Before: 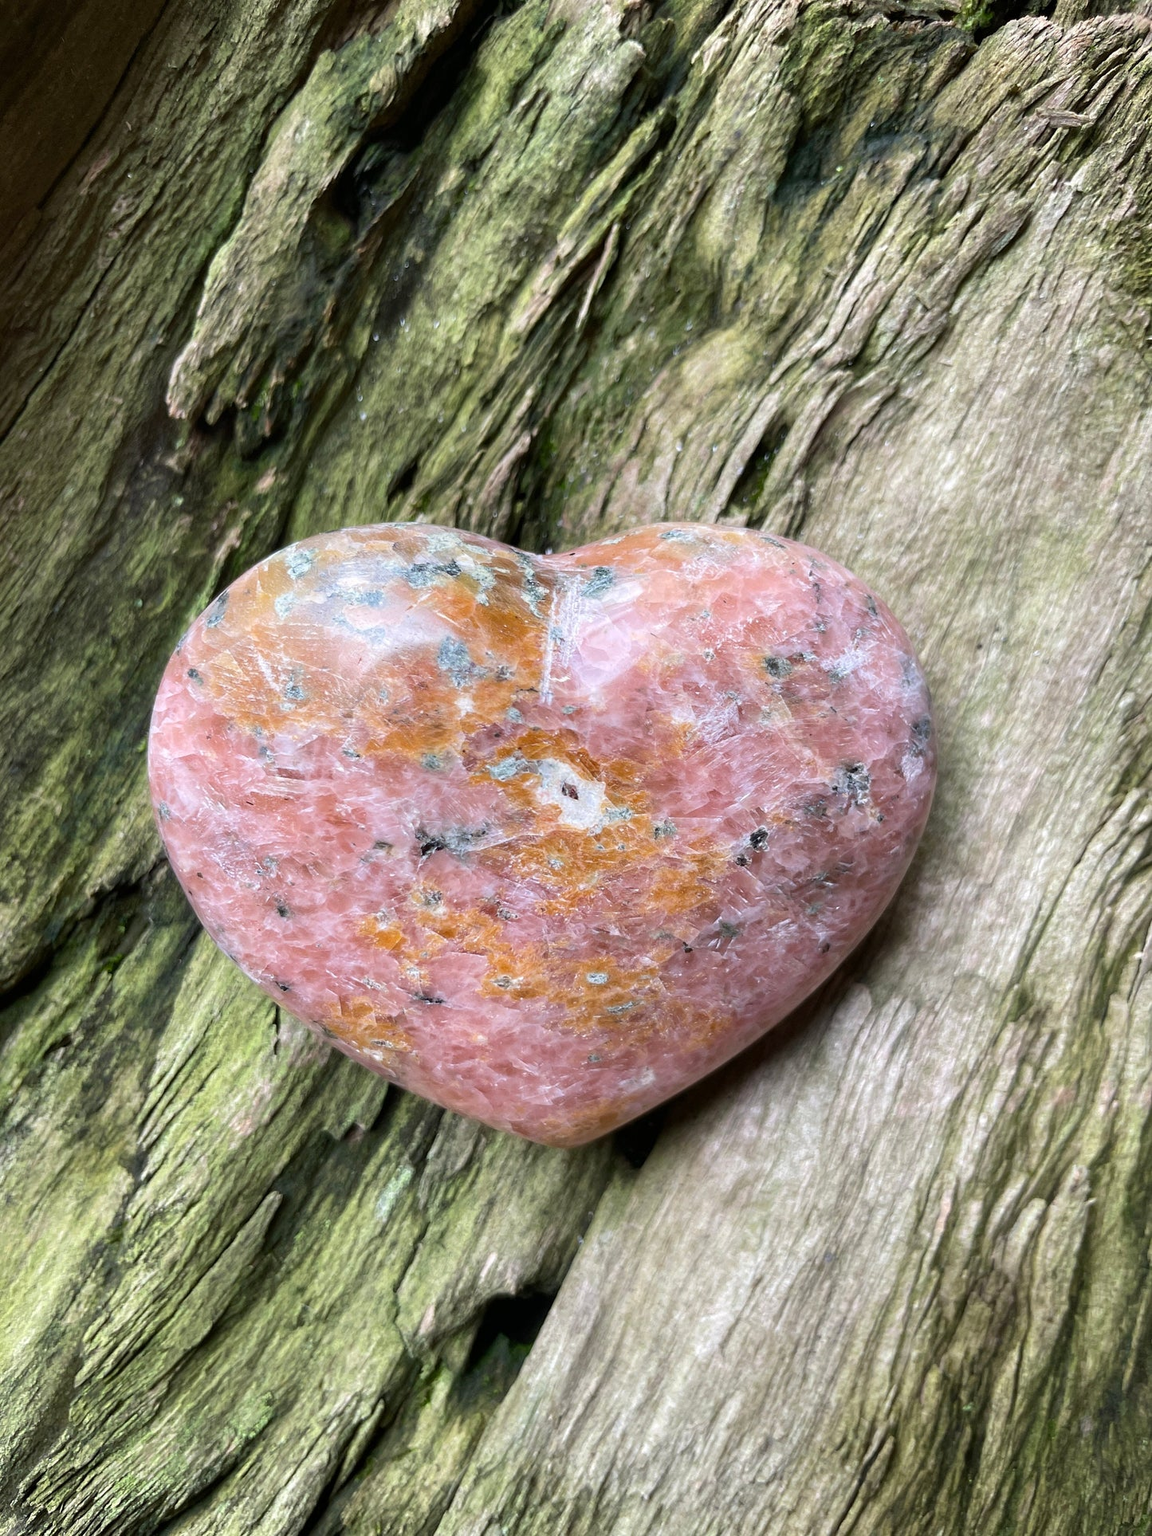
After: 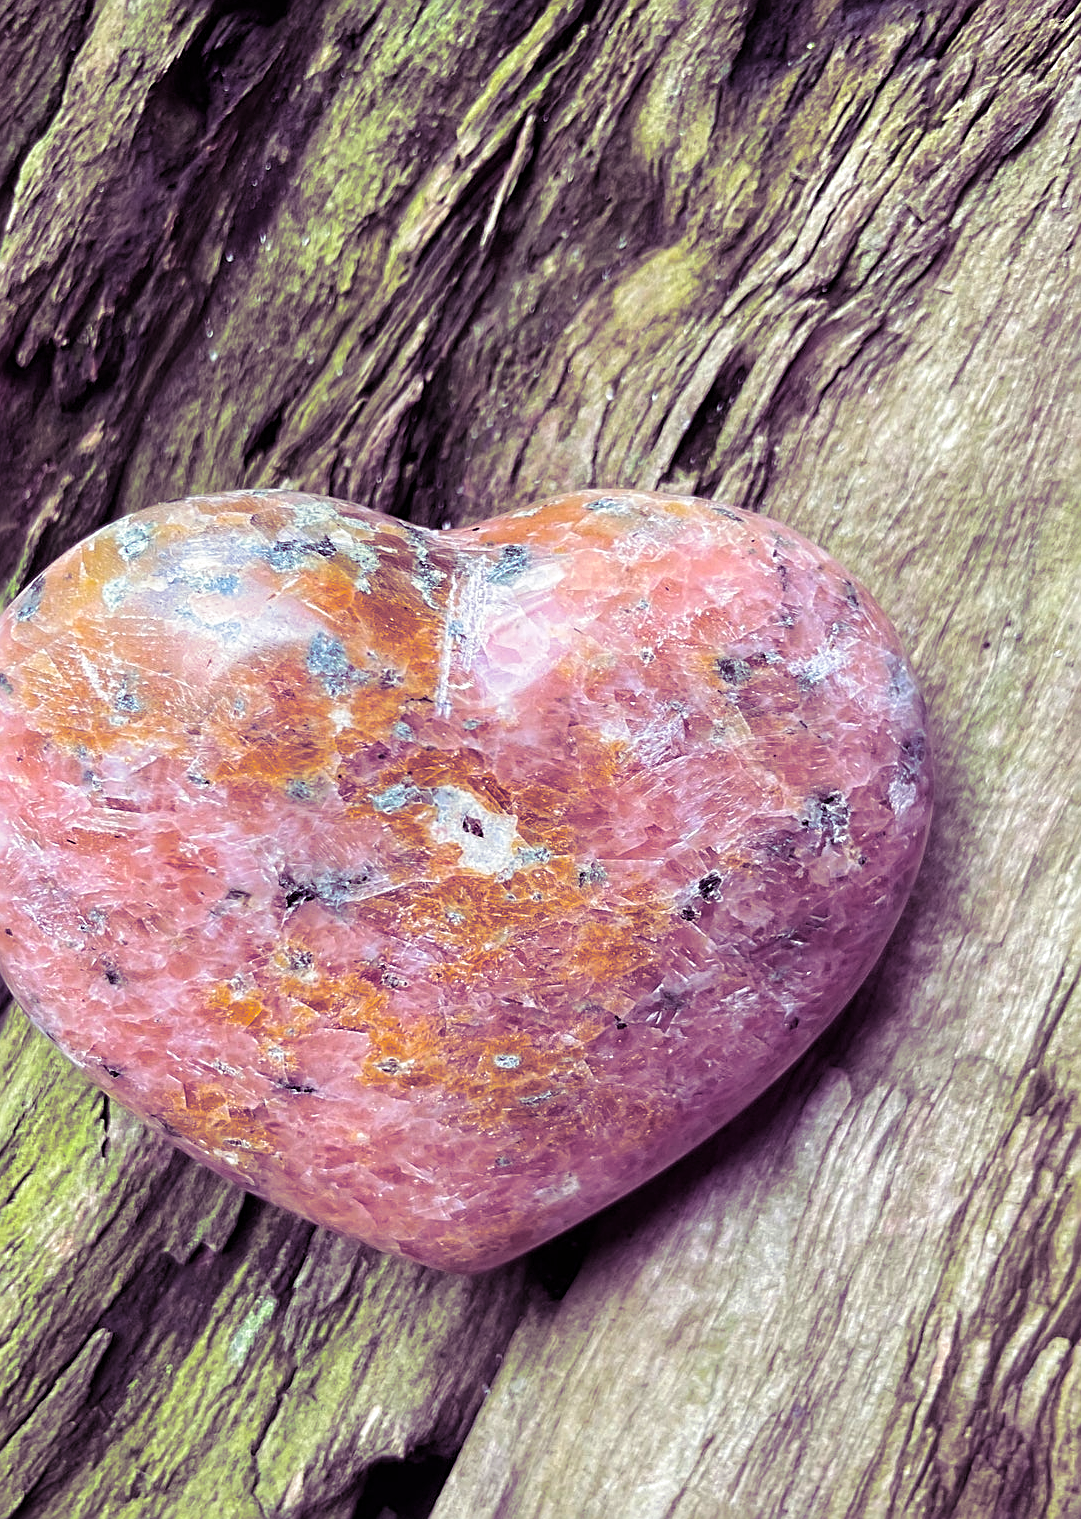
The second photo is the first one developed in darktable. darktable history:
crop: left 16.768%, top 8.653%, right 8.362%, bottom 12.485%
split-toning: shadows › hue 277.2°, shadows › saturation 0.74
sharpen: radius 2.676, amount 0.669
color balance rgb: linear chroma grading › global chroma 33.4%
